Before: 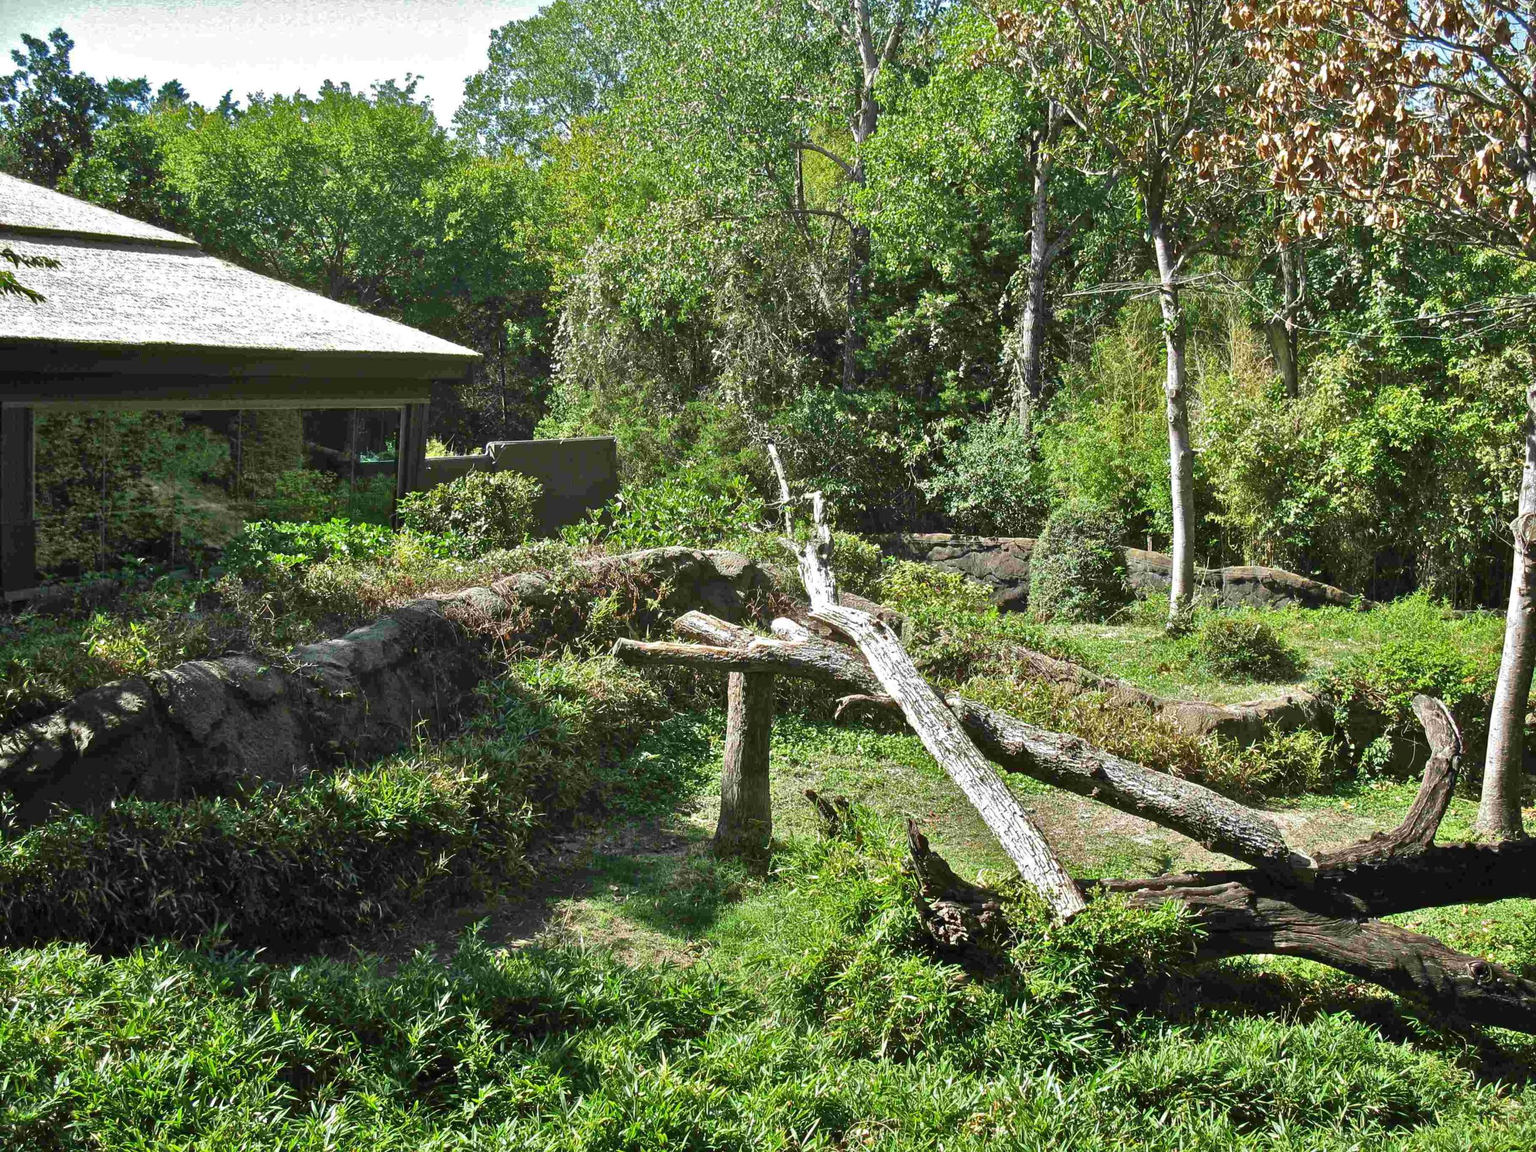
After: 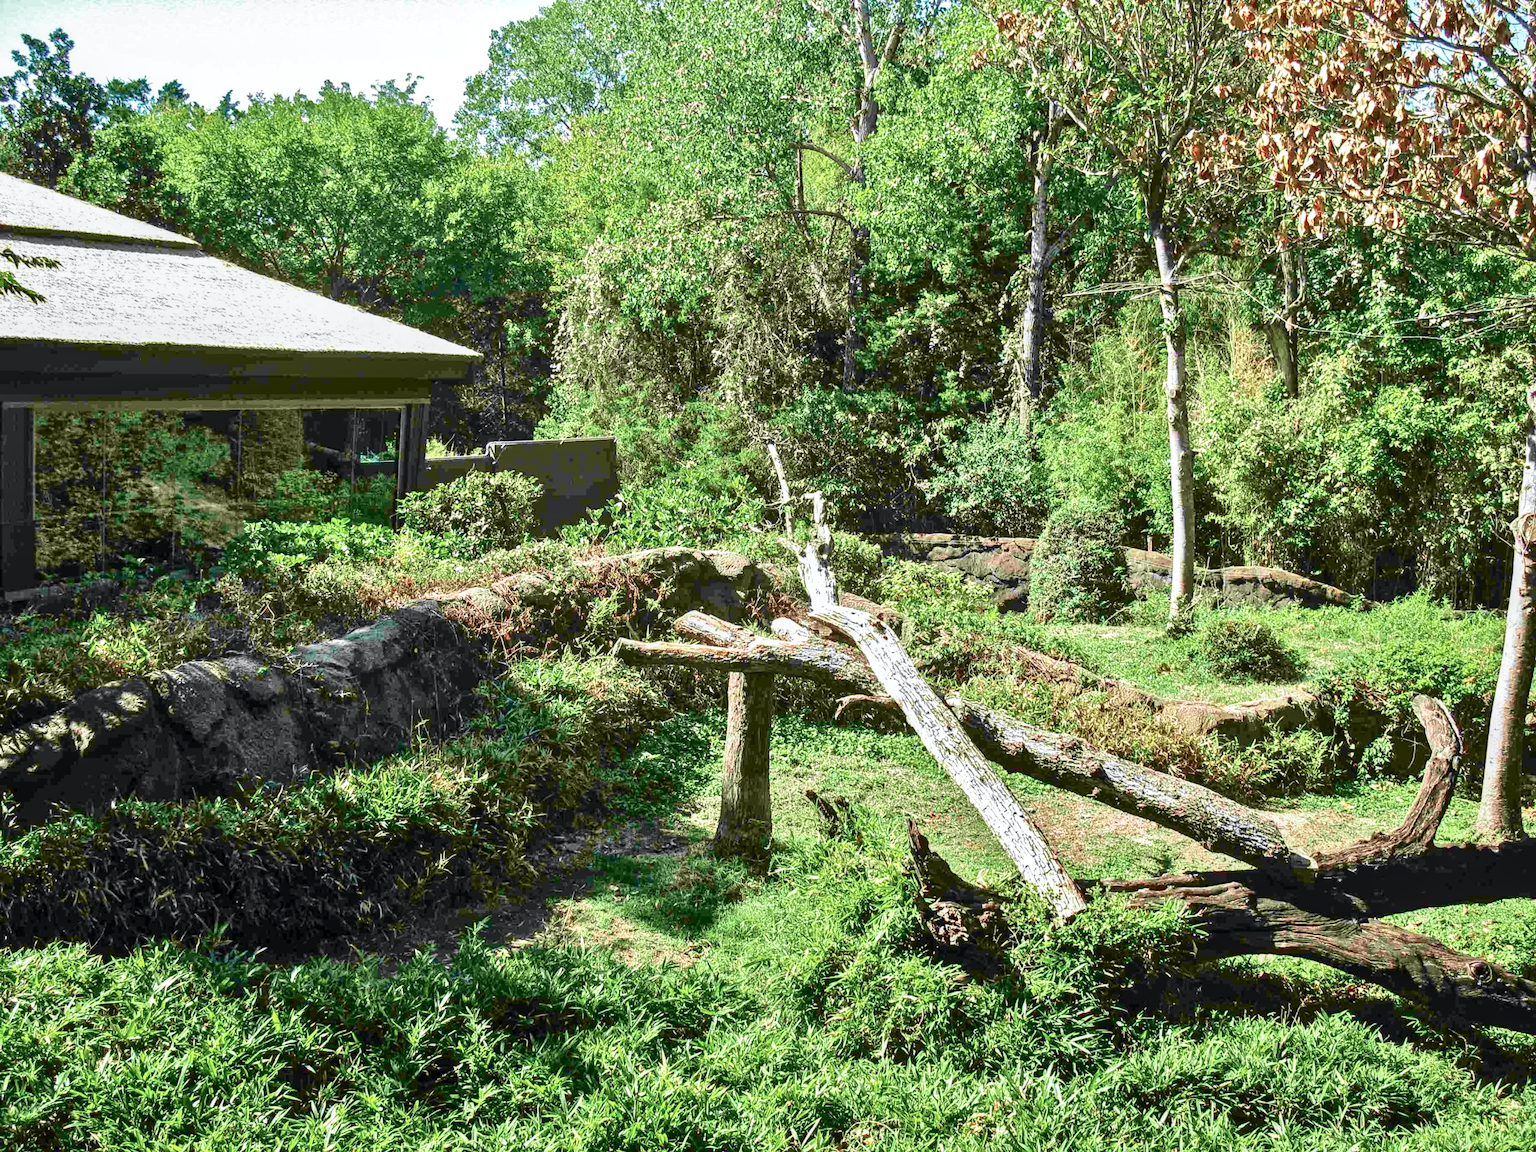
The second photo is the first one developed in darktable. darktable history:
tone curve: curves: ch0 [(0, 0) (0.033, 0.016) (0.171, 0.127) (0.33, 0.331) (0.432, 0.475) (0.601, 0.665) (0.843, 0.876) (1, 1)]; ch1 [(0, 0) (0.339, 0.349) (0.445, 0.42) (0.476, 0.47) (0.501, 0.499) (0.516, 0.525) (0.548, 0.563) (0.584, 0.633) (0.728, 0.746) (1, 1)]; ch2 [(0, 0) (0.327, 0.324) (0.417, 0.44) (0.46, 0.453) (0.502, 0.498) (0.517, 0.524) (0.53, 0.554) (0.579, 0.599) (0.745, 0.704) (1, 1)], color space Lab, independent channels, preserve colors none
local contrast: on, module defaults
base curve: curves: ch0 [(0, 0) (0.688, 0.865) (1, 1)], preserve colors none
